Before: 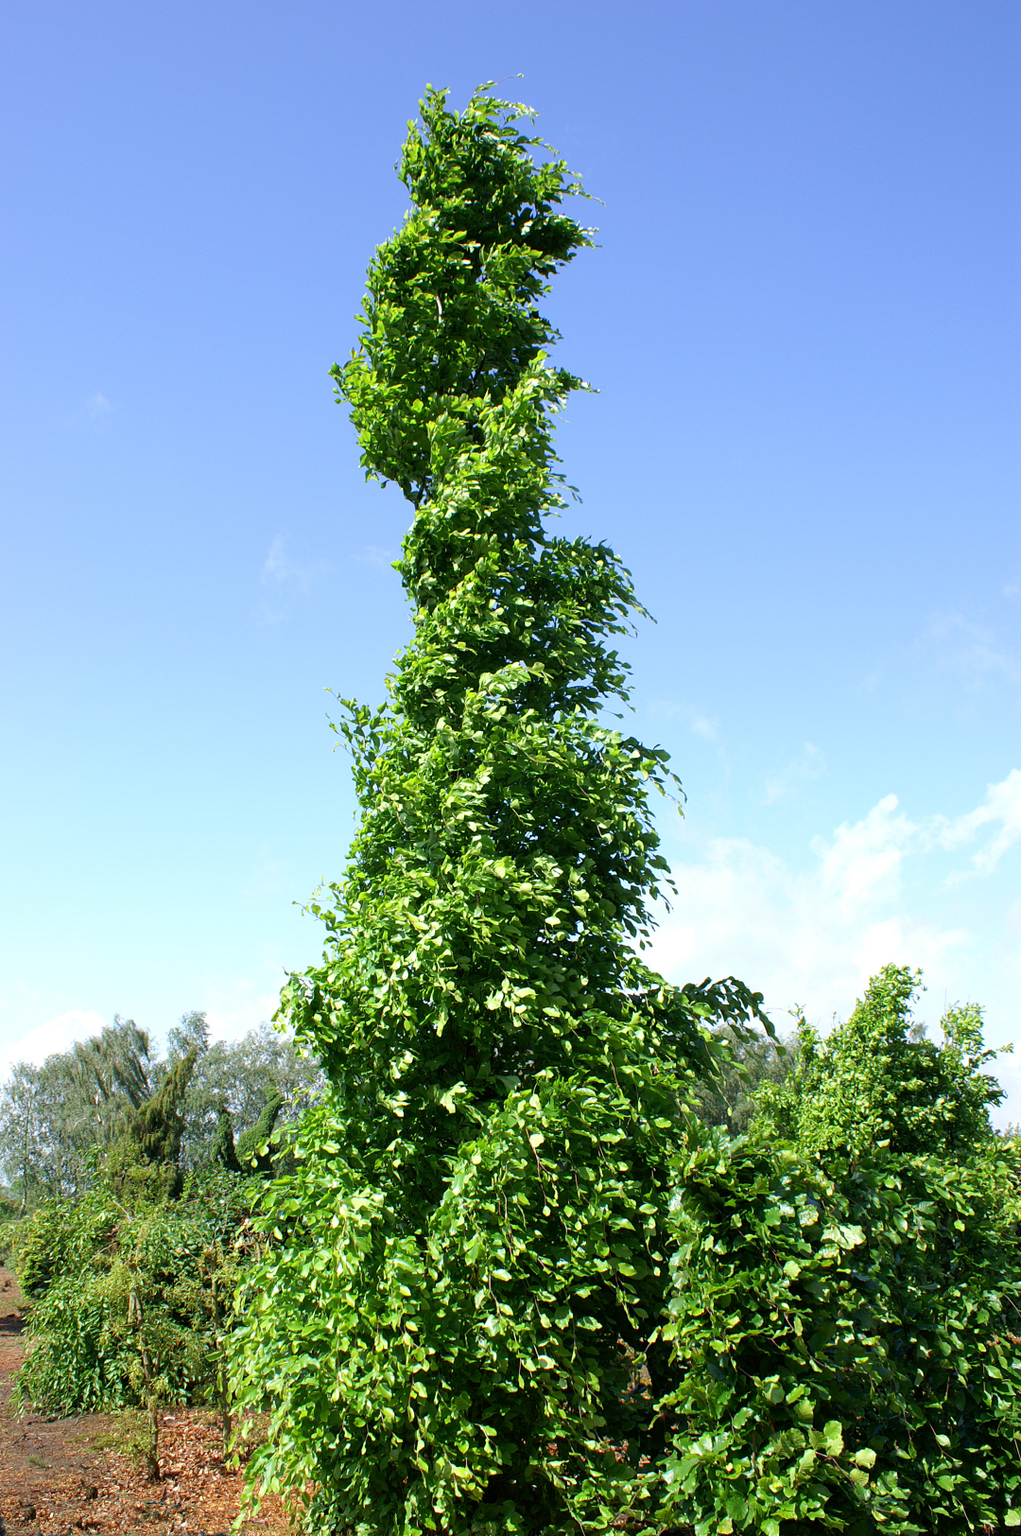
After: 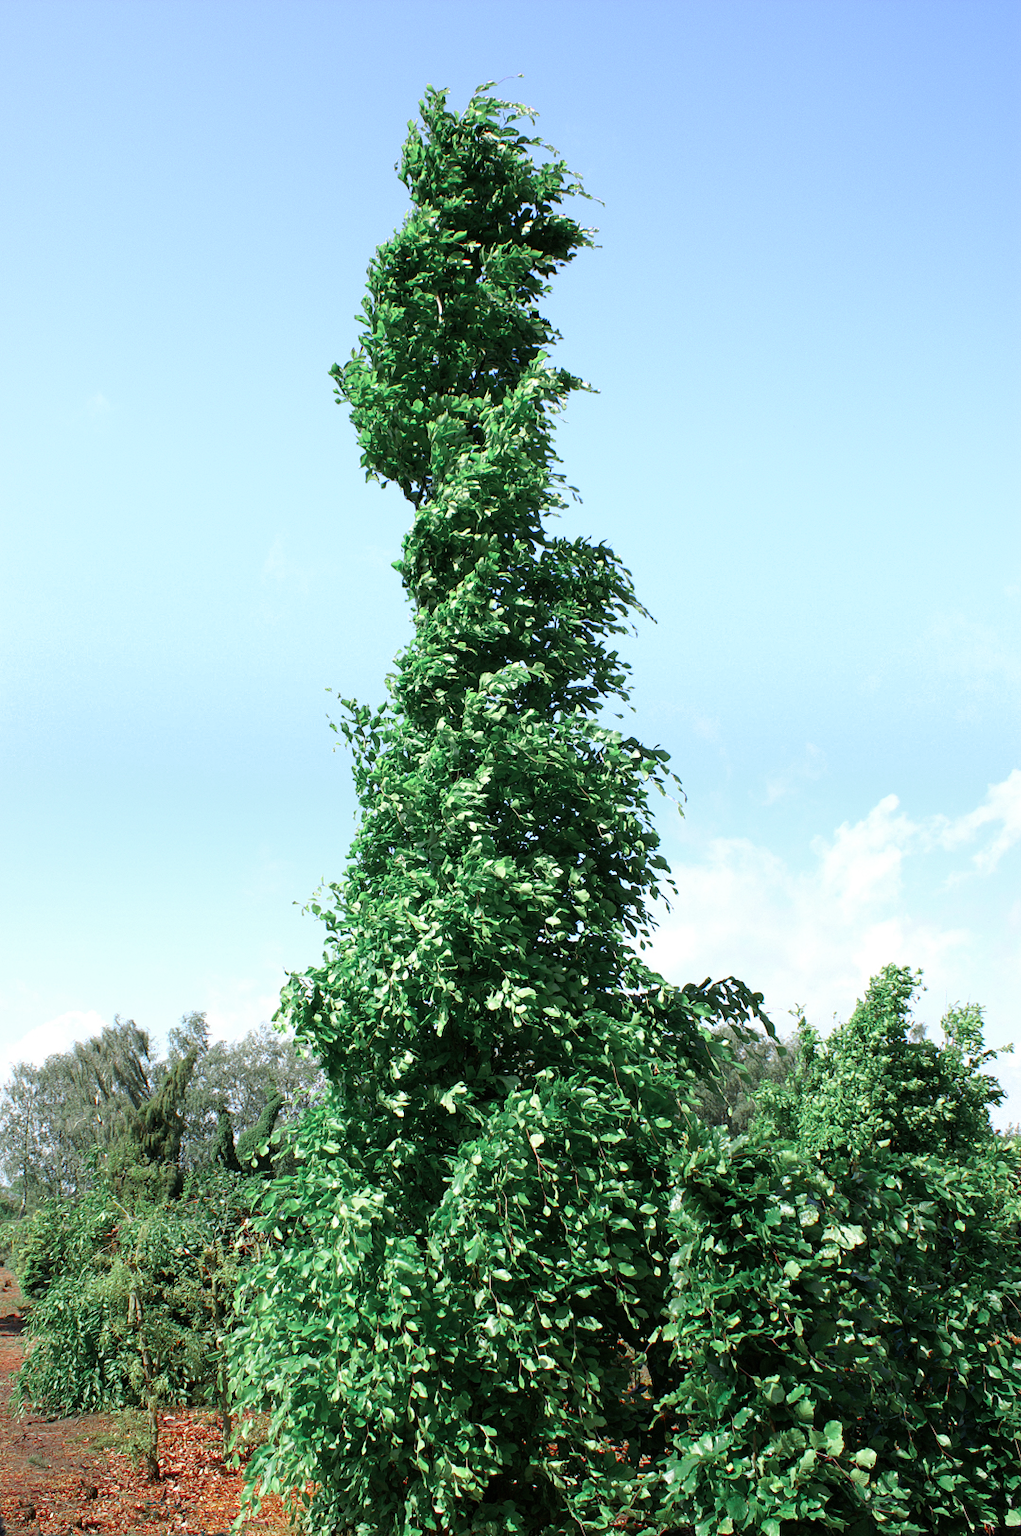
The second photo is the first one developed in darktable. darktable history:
rgb levels: preserve colors max RGB
color zones: curves: ch0 [(0, 0.466) (0.128, 0.466) (0.25, 0.5) (0.375, 0.456) (0.5, 0.5) (0.625, 0.5) (0.737, 0.652) (0.875, 0.5)]; ch1 [(0, 0.603) (0.125, 0.618) (0.261, 0.348) (0.372, 0.353) (0.497, 0.363) (0.611, 0.45) (0.731, 0.427) (0.875, 0.518) (0.998, 0.652)]; ch2 [(0, 0.559) (0.125, 0.451) (0.253, 0.564) (0.37, 0.578) (0.5, 0.466) (0.625, 0.471) (0.731, 0.471) (0.88, 0.485)]
